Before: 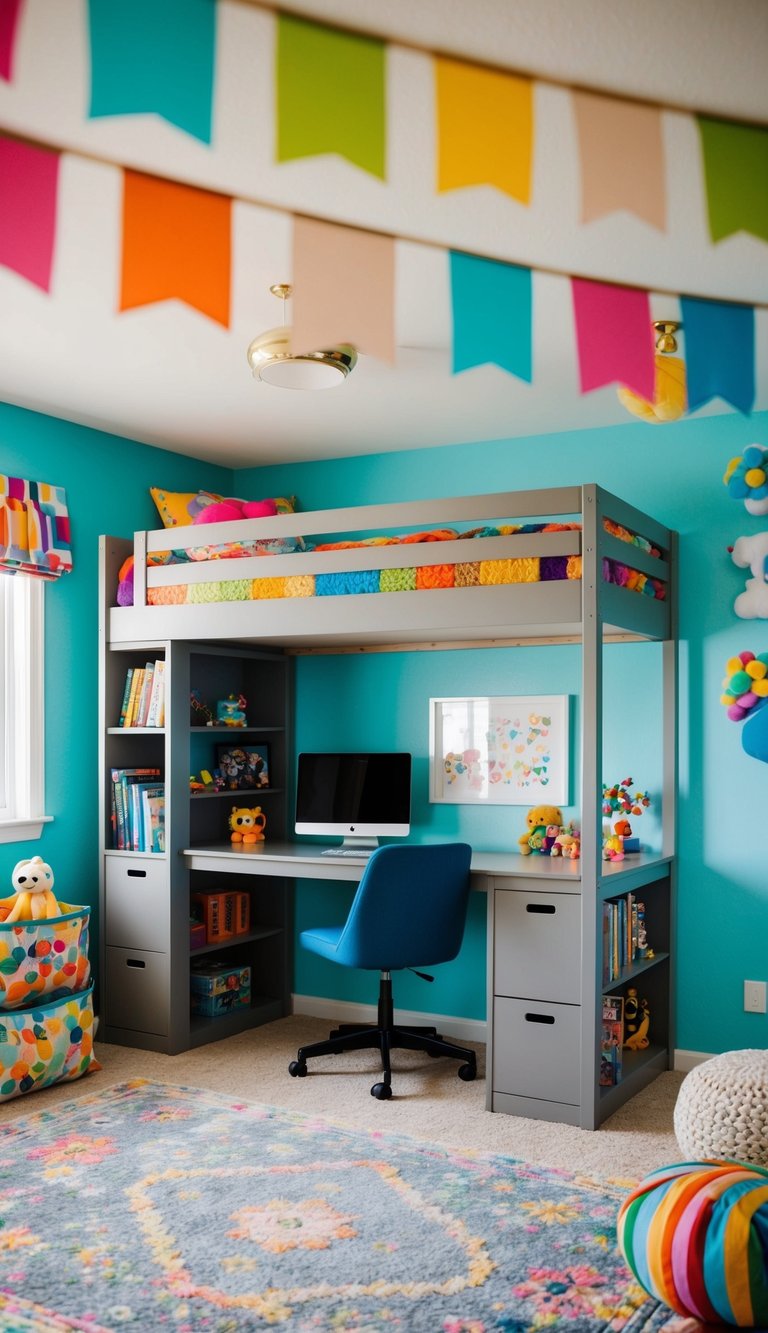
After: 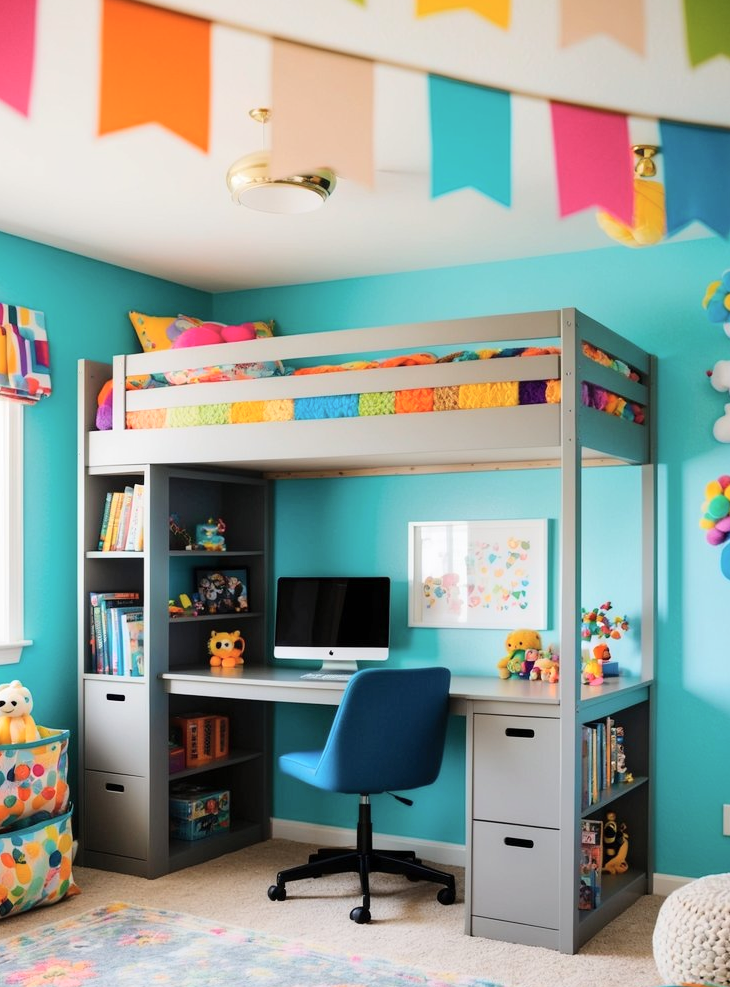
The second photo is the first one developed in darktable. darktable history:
tone curve: curves: ch0 [(0, 0) (0.003, 0.004) (0.011, 0.014) (0.025, 0.032) (0.044, 0.057) (0.069, 0.089) (0.1, 0.128) (0.136, 0.174) (0.177, 0.227) (0.224, 0.287) (0.277, 0.354) (0.335, 0.427) (0.399, 0.507) (0.468, 0.582) (0.543, 0.653) (0.623, 0.726) (0.709, 0.799) (0.801, 0.876) (0.898, 0.937) (1, 1)], color space Lab, independent channels, preserve colors none
crop and rotate: left 2.823%, top 13.328%, right 1.995%, bottom 12.576%
